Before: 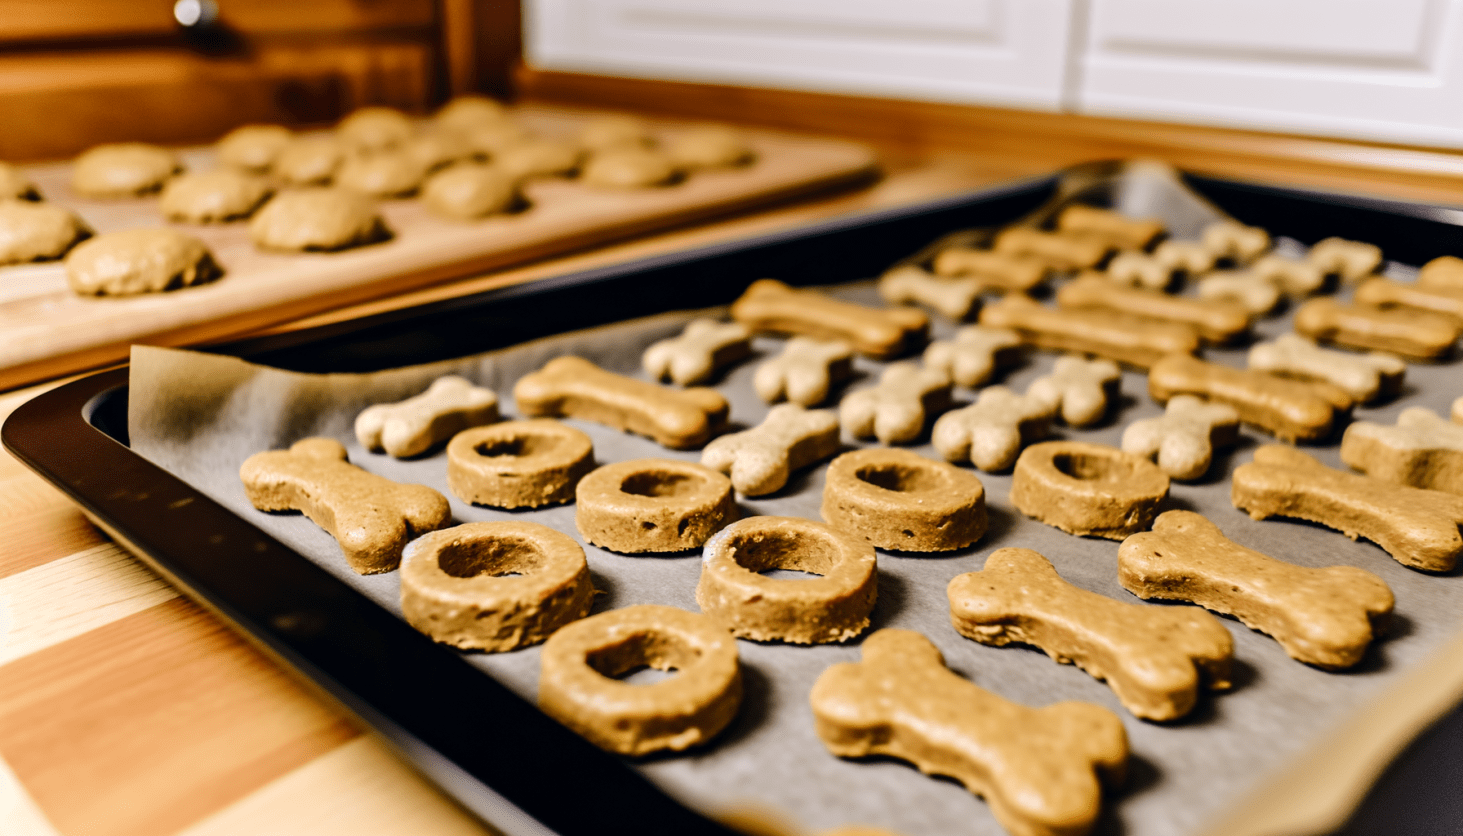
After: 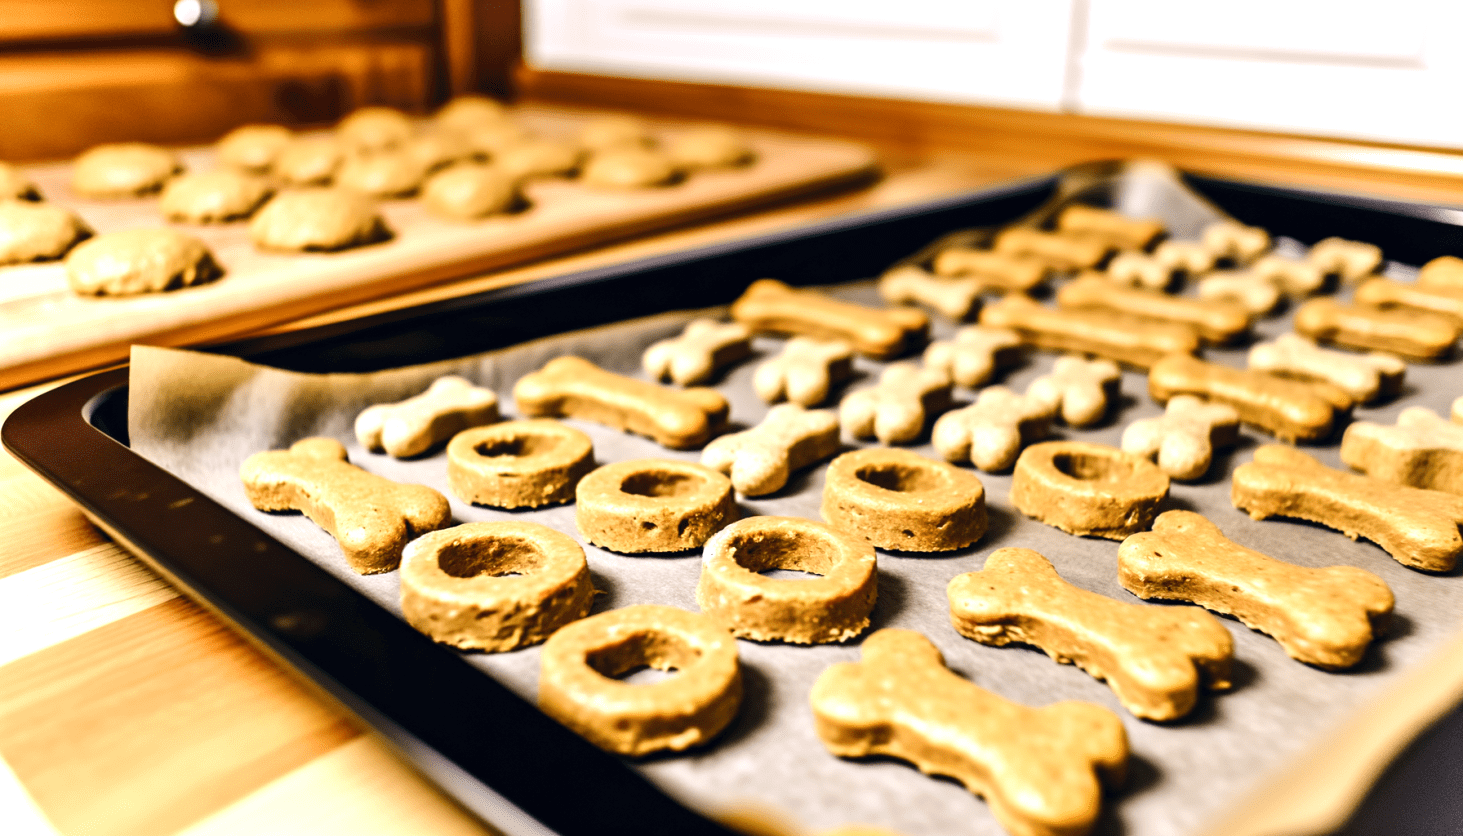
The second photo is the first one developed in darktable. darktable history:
exposure: black level correction 0, exposure 0.703 EV
